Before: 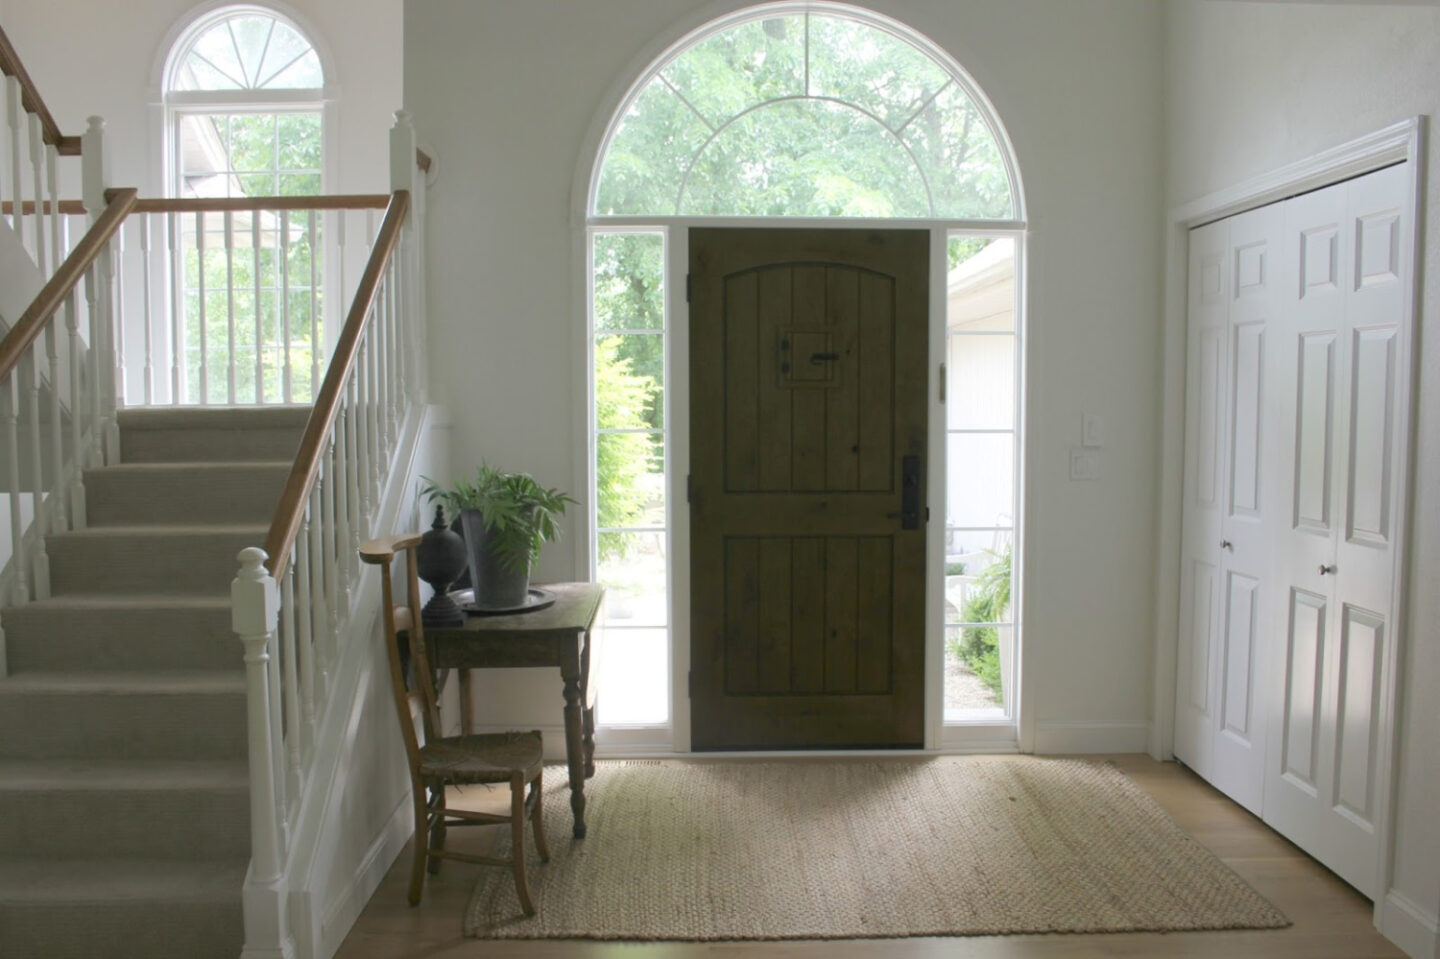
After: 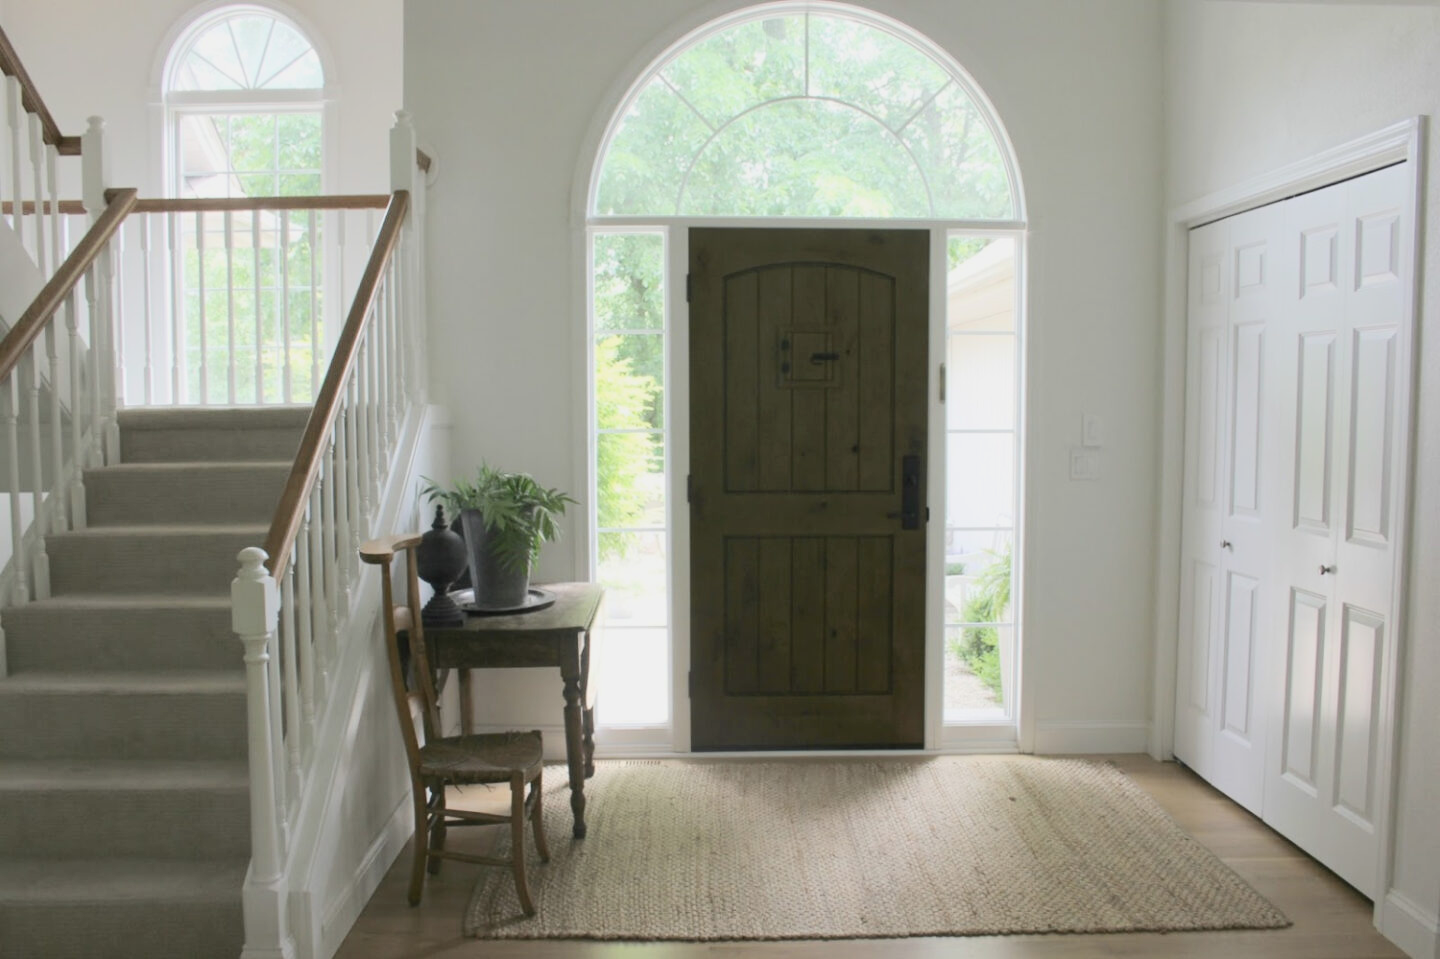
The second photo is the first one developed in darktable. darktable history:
exposure: exposure -0.361 EV, compensate exposure bias true, compensate highlight preservation false
tone curve: curves: ch0 [(0, 0) (0.003, 0.003) (0.011, 0.014) (0.025, 0.033) (0.044, 0.06) (0.069, 0.096) (0.1, 0.132) (0.136, 0.174) (0.177, 0.226) (0.224, 0.282) (0.277, 0.352) (0.335, 0.435) (0.399, 0.524) (0.468, 0.615) (0.543, 0.695) (0.623, 0.771) (0.709, 0.835) (0.801, 0.894) (0.898, 0.944) (1, 1)], color space Lab, independent channels, preserve colors none
